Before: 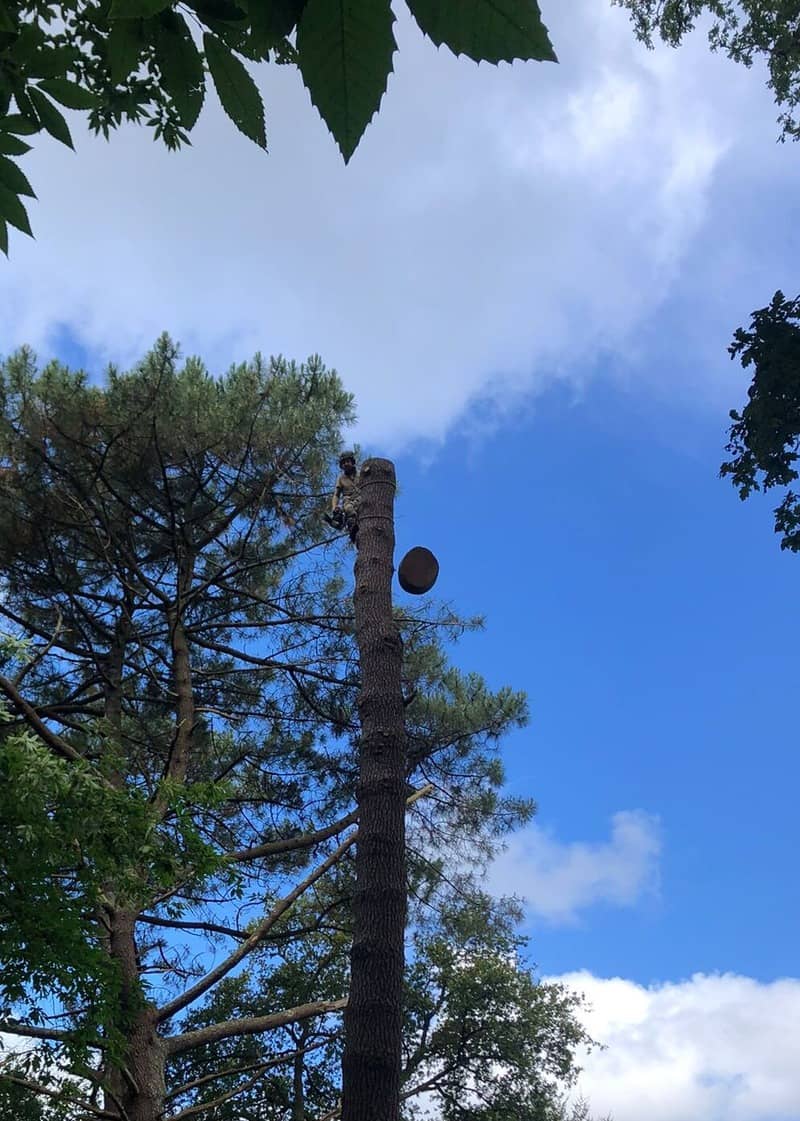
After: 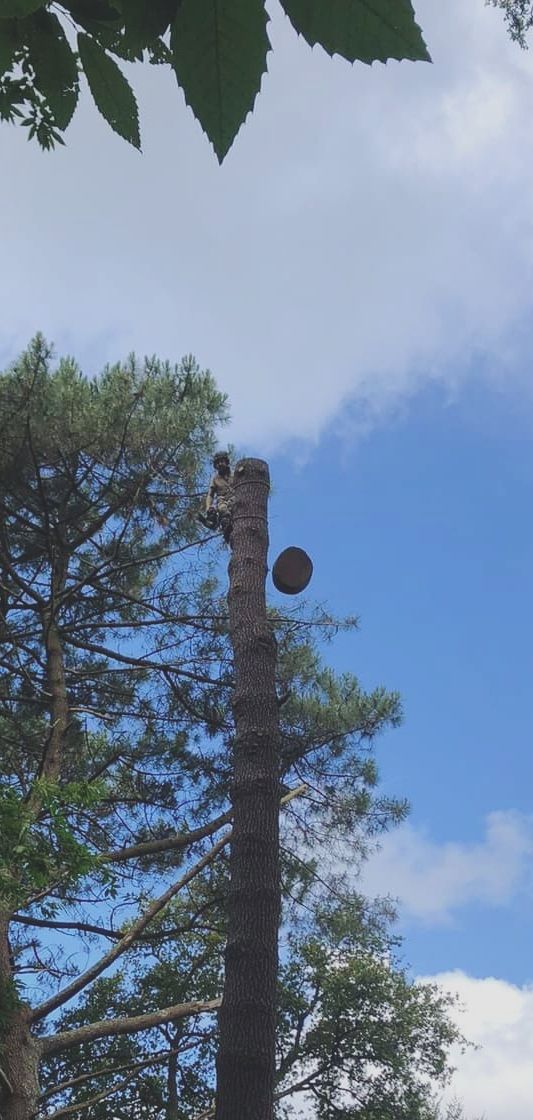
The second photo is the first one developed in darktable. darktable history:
base curve: curves: ch0 [(0, 0) (0.158, 0.273) (0.879, 0.895) (1, 1)], preserve colors none
crop and rotate: left 15.754%, right 17.579%
exposure: black level correction -0.015, exposure -0.5 EV, compensate highlight preservation false
